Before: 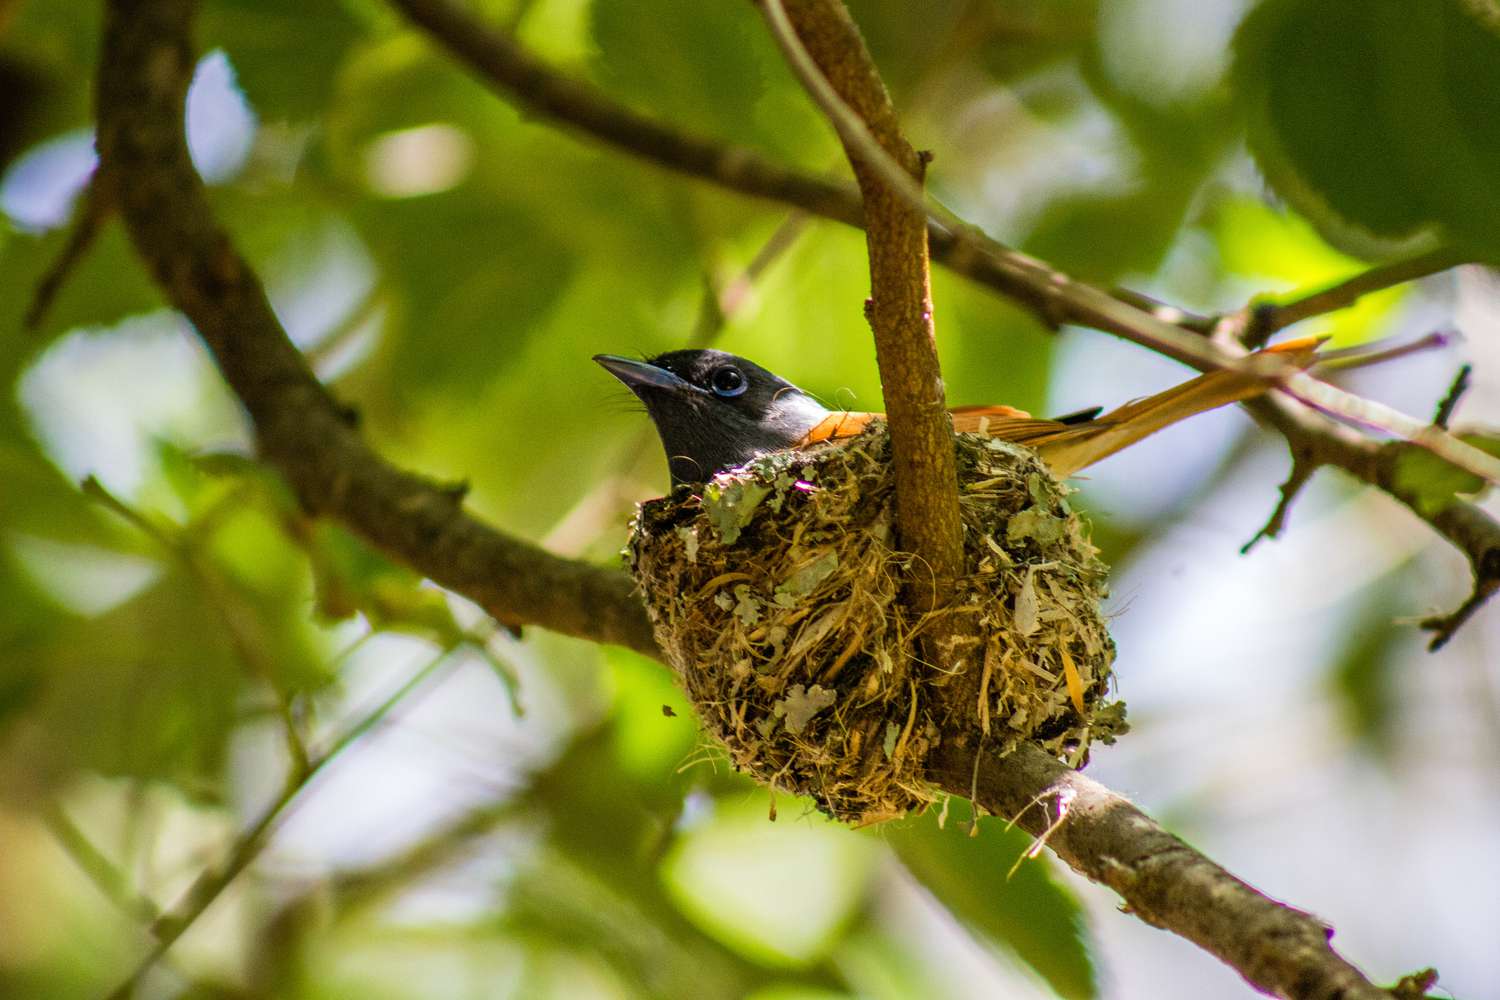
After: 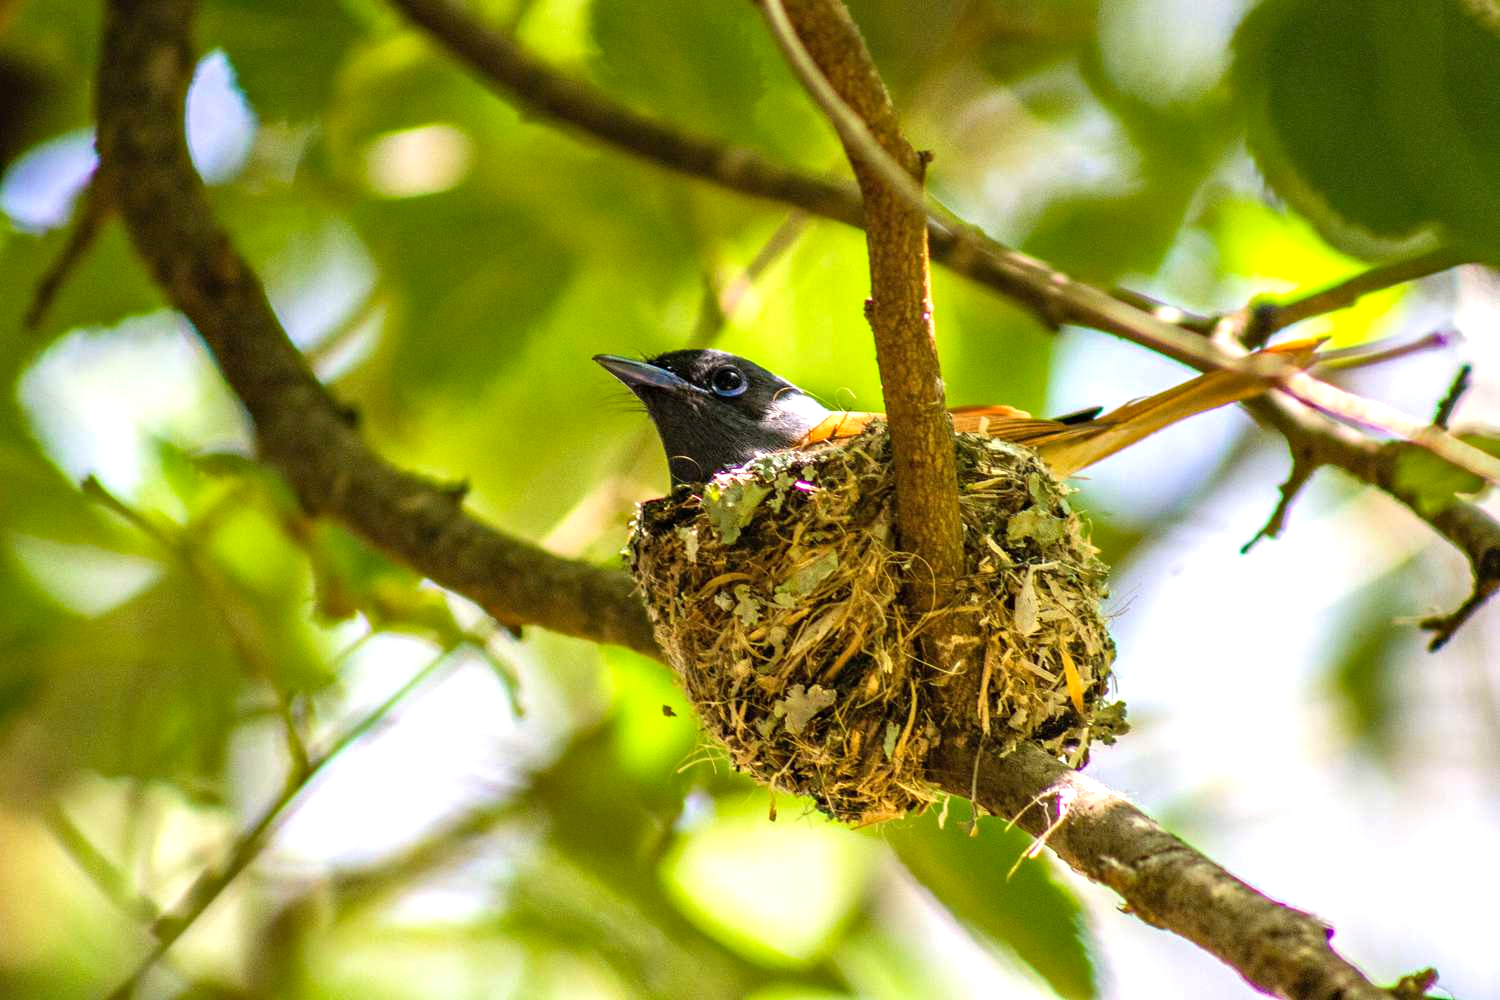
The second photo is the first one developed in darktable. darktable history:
exposure: black level correction 0, exposure 0.696 EV, compensate highlight preservation false
haze removal: compatibility mode true, adaptive false
